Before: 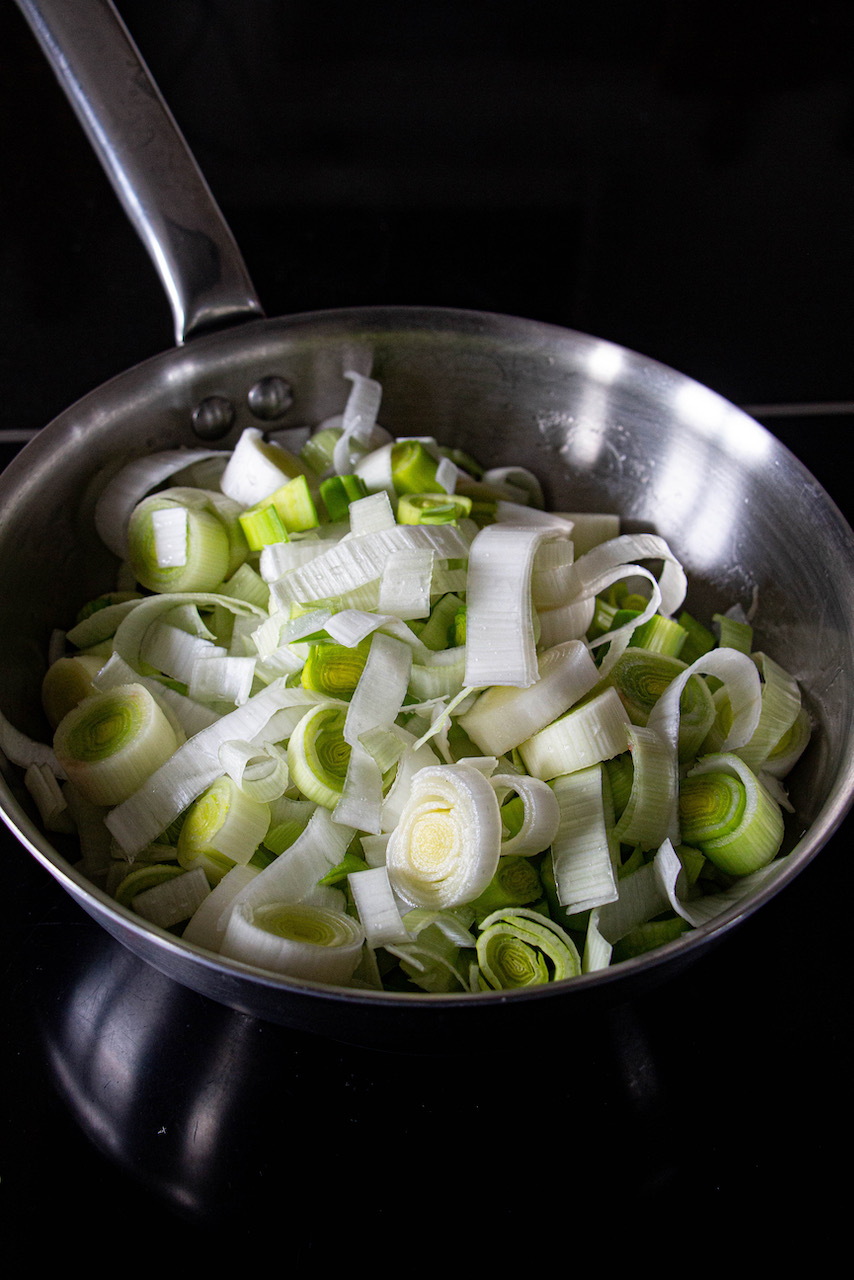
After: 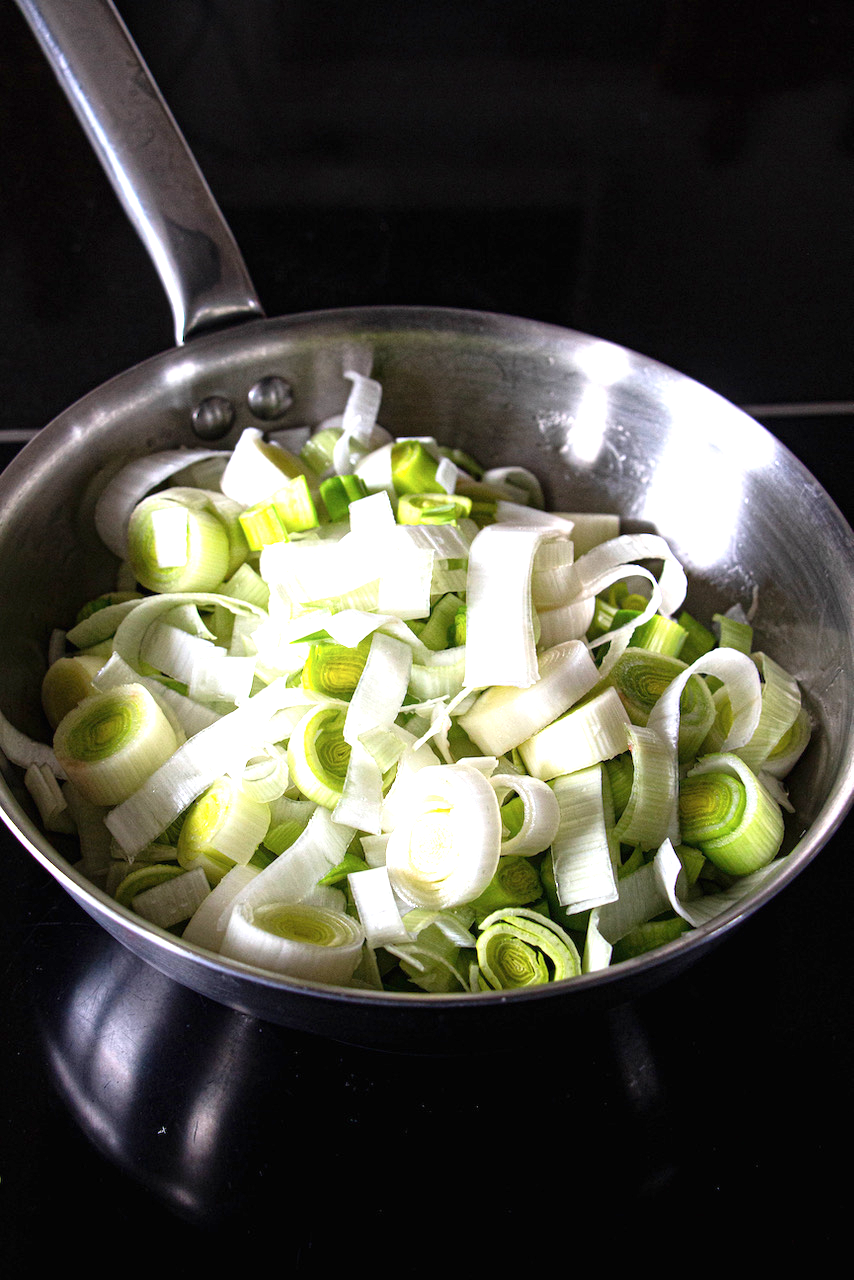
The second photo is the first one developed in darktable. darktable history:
exposure: black level correction 0, exposure 0.7 EV, compensate exposure bias true, compensate highlight preservation false
shadows and highlights: shadows -12.5, white point adjustment 4, highlights 28.33
